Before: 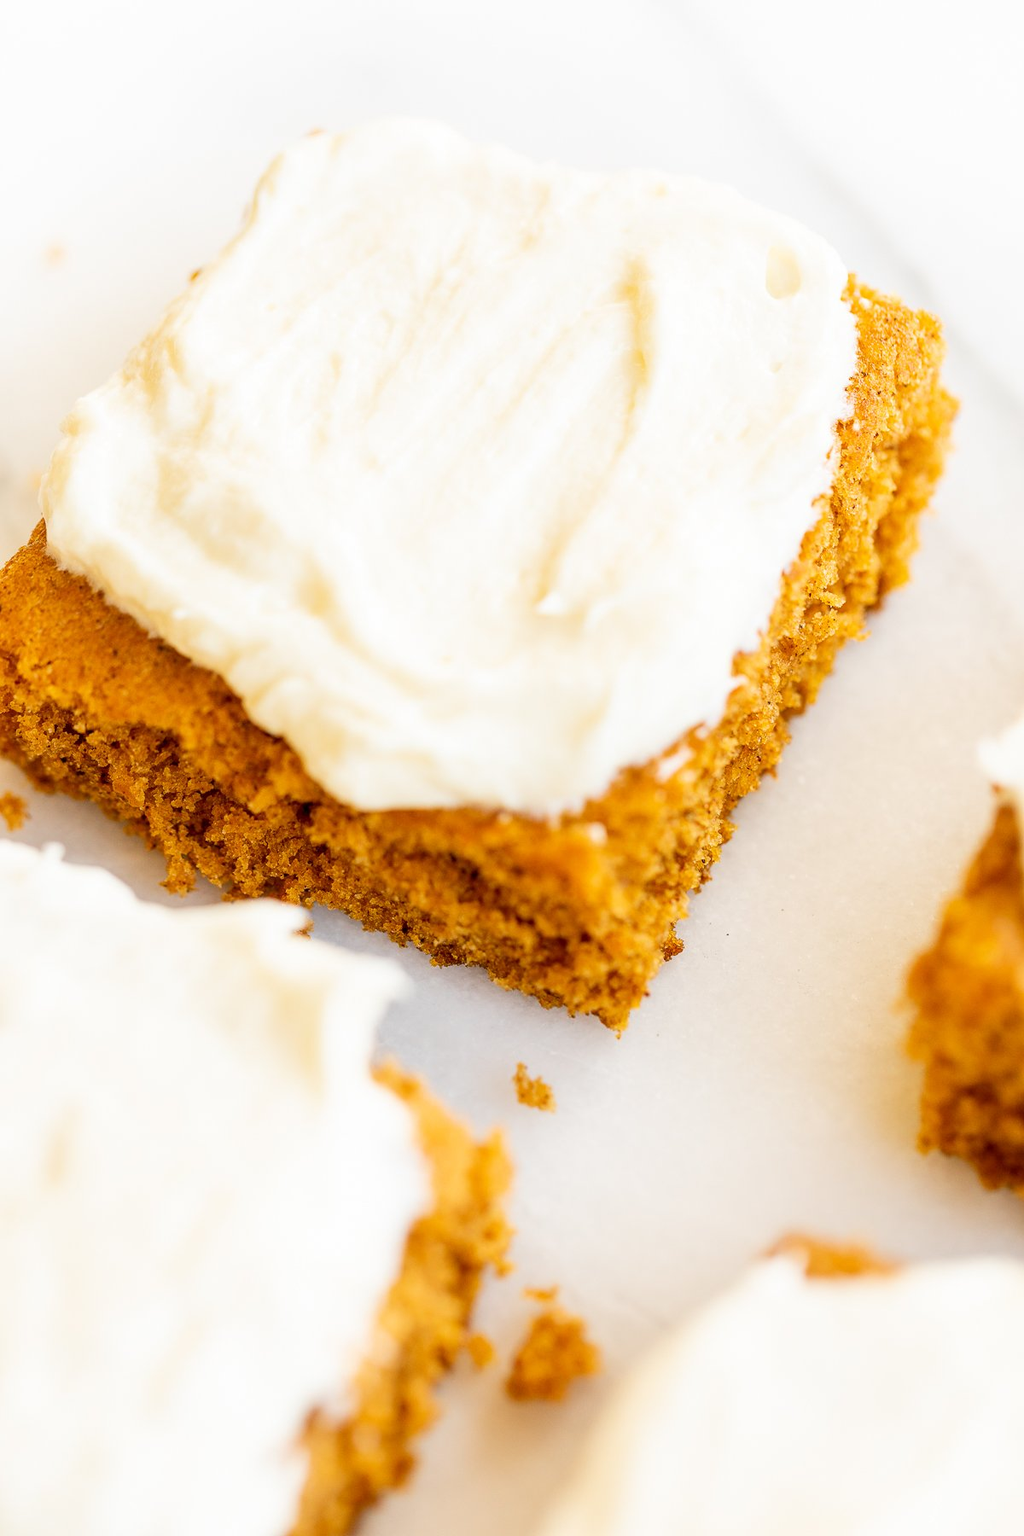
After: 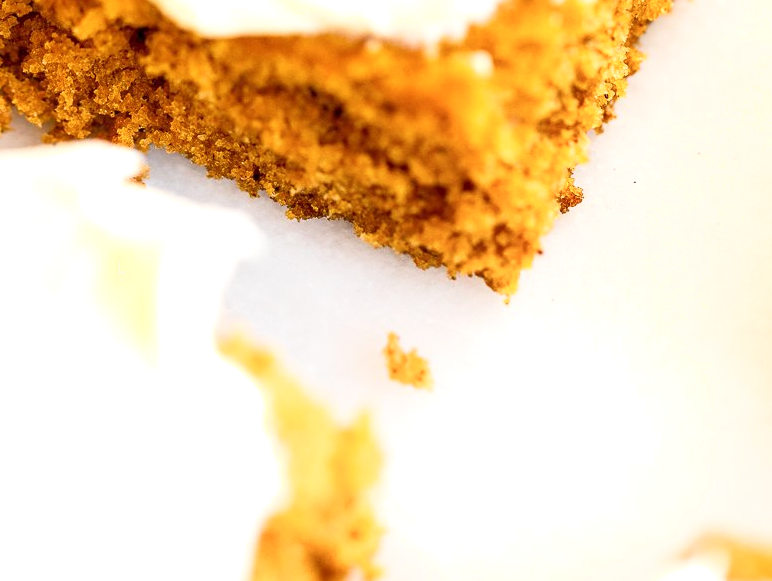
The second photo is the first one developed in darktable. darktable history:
crop: left 18.198%, top 50.749%, right 17.441%, bottom 16.936%
shadows and highlights: shadows -1.38, highlights 39.73
exposure: exposure 0.376 EV, compensate exposure bias true, compensate highlight preservation false
